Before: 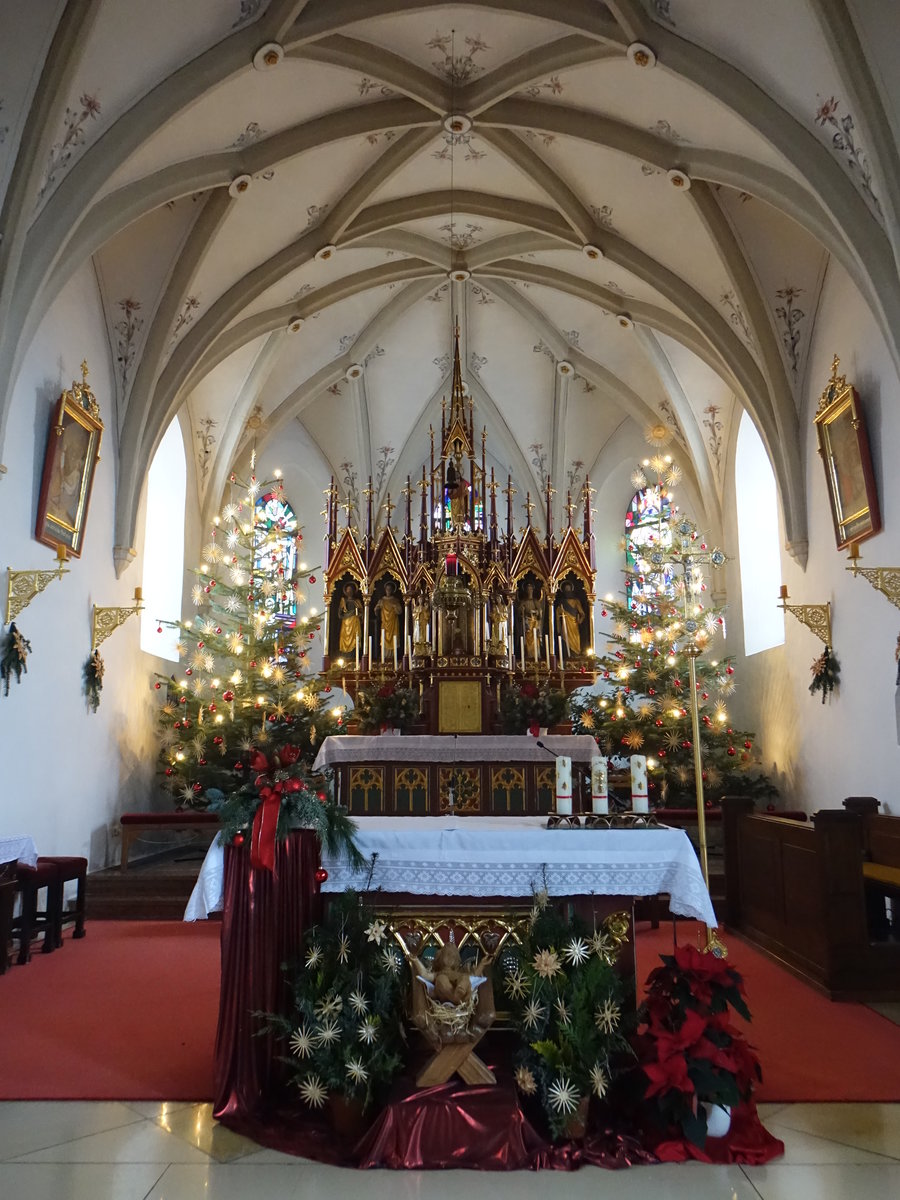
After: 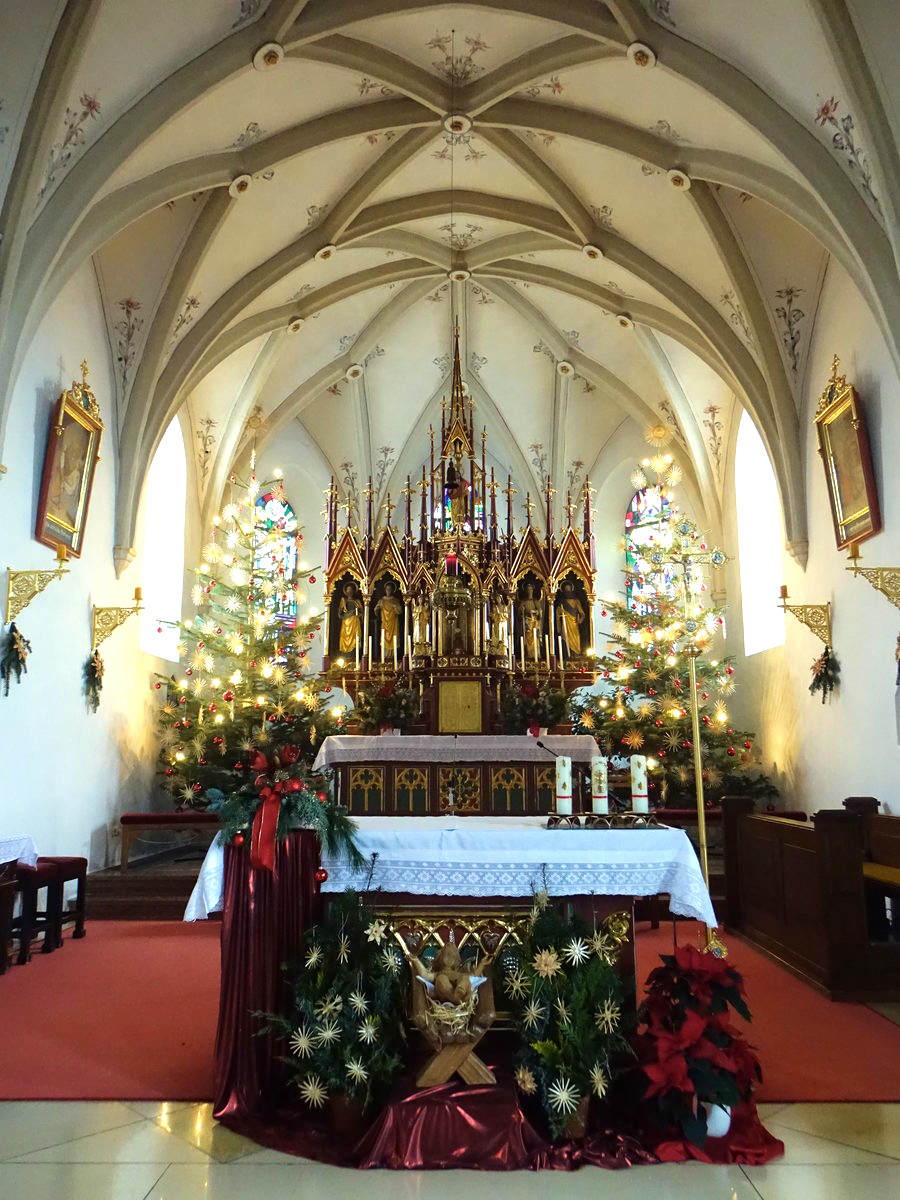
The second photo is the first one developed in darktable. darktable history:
velvia: on, module defaults
tone equalizer: -8 EV -0.451 EV, -7 EV -0.381 EV, -6 EV -0.328 EV, -5 EV -0.221 EV, -3 EV 0.256 EV, -2 EV 0.354 EV, -1 EV 0.371 EV, +0 EV 0.414 EV
exposure: exposure 0.295 EV, compensate highlight preservation false
color correction: highlights a* -4.23, highlights b* 7.03
